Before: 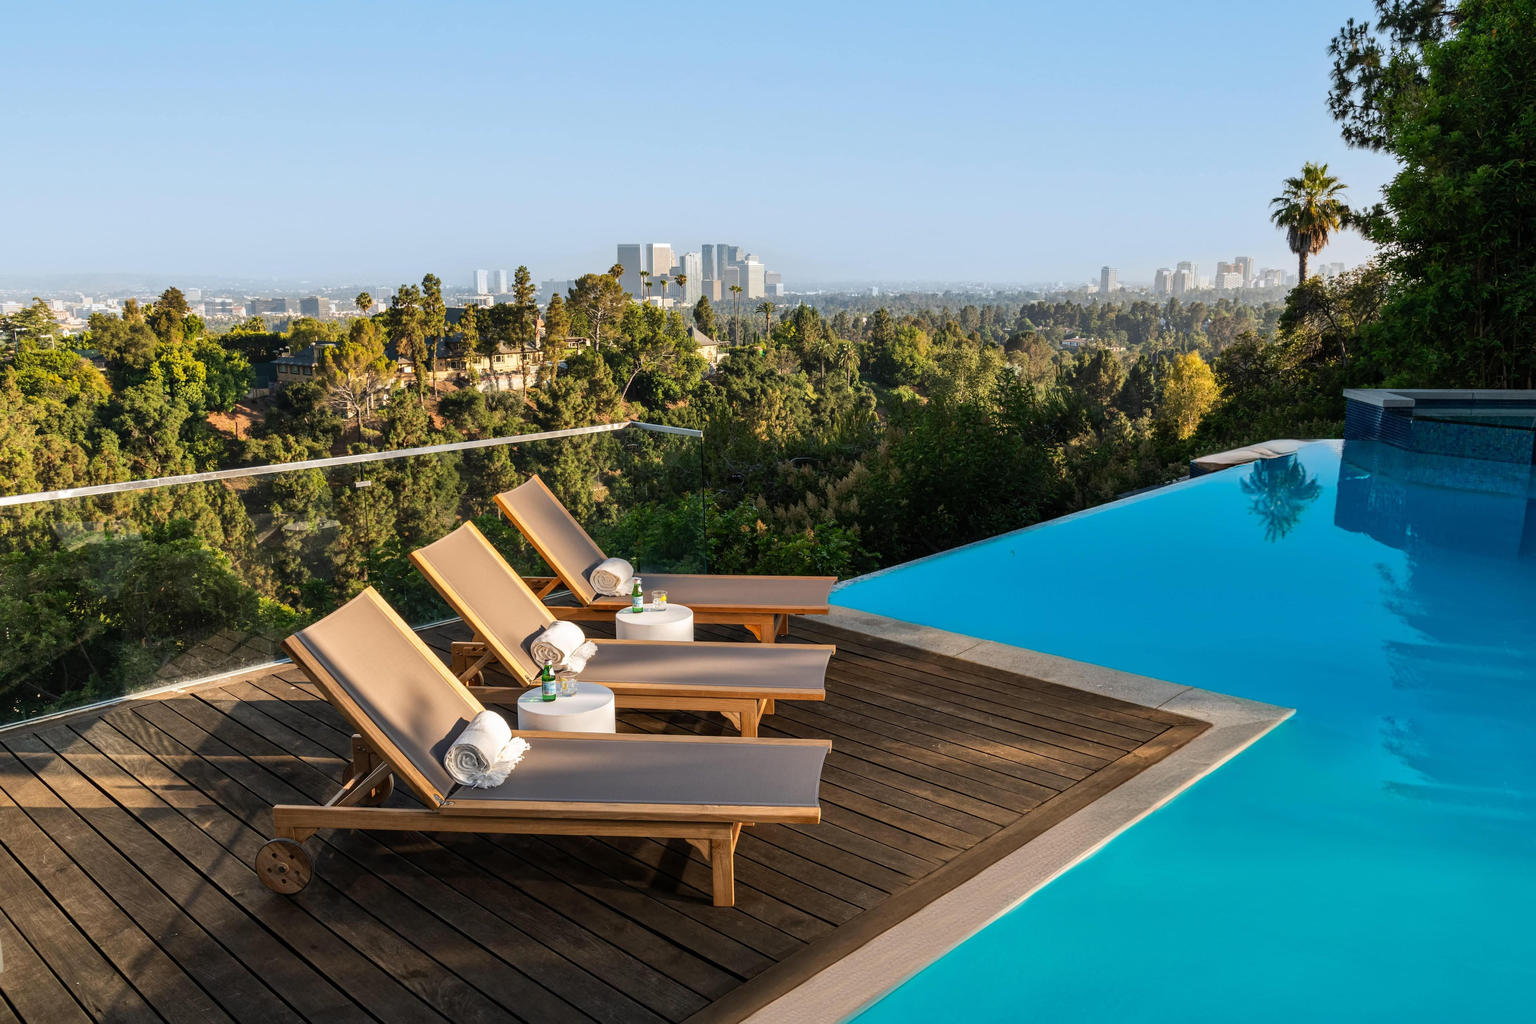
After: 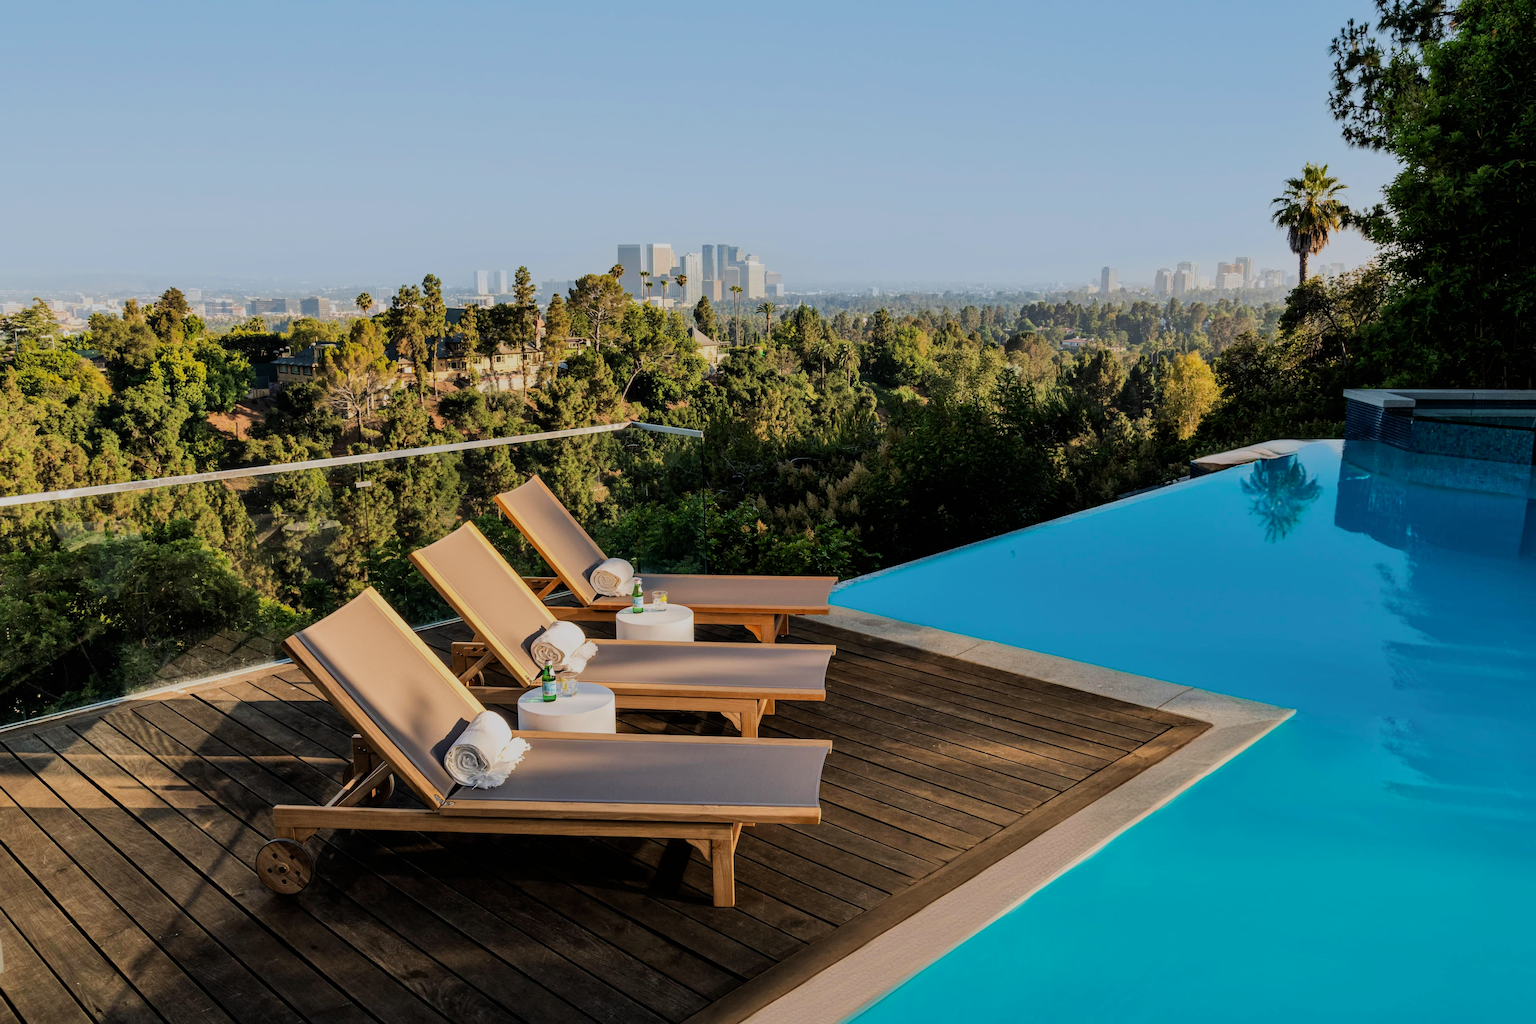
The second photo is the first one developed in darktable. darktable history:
filmic rgb: black relative exposure -7.15 EV, white relative exposure 5.36 EV, hardness 3.02
velvia: on, module defaults
